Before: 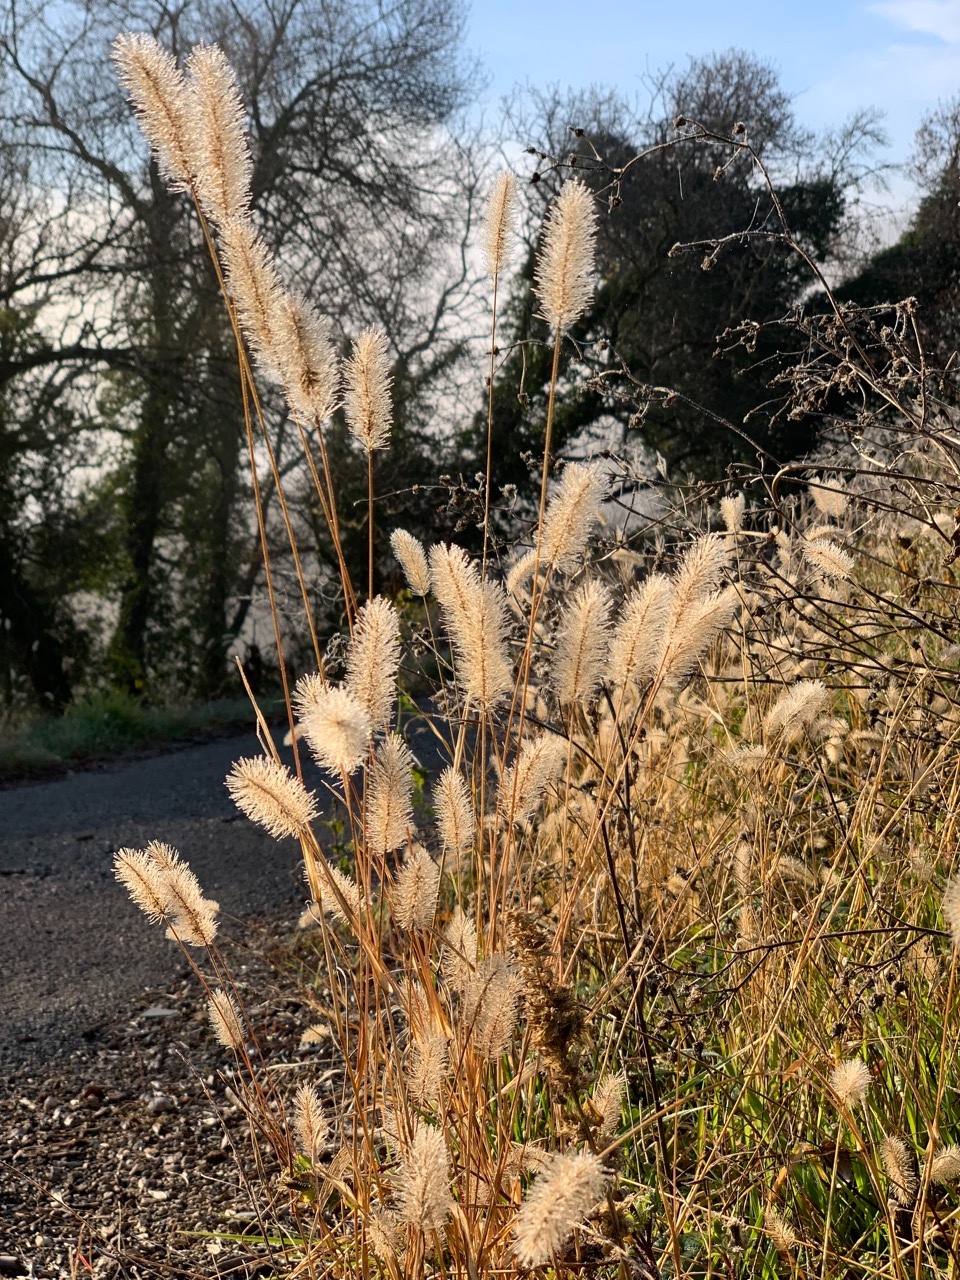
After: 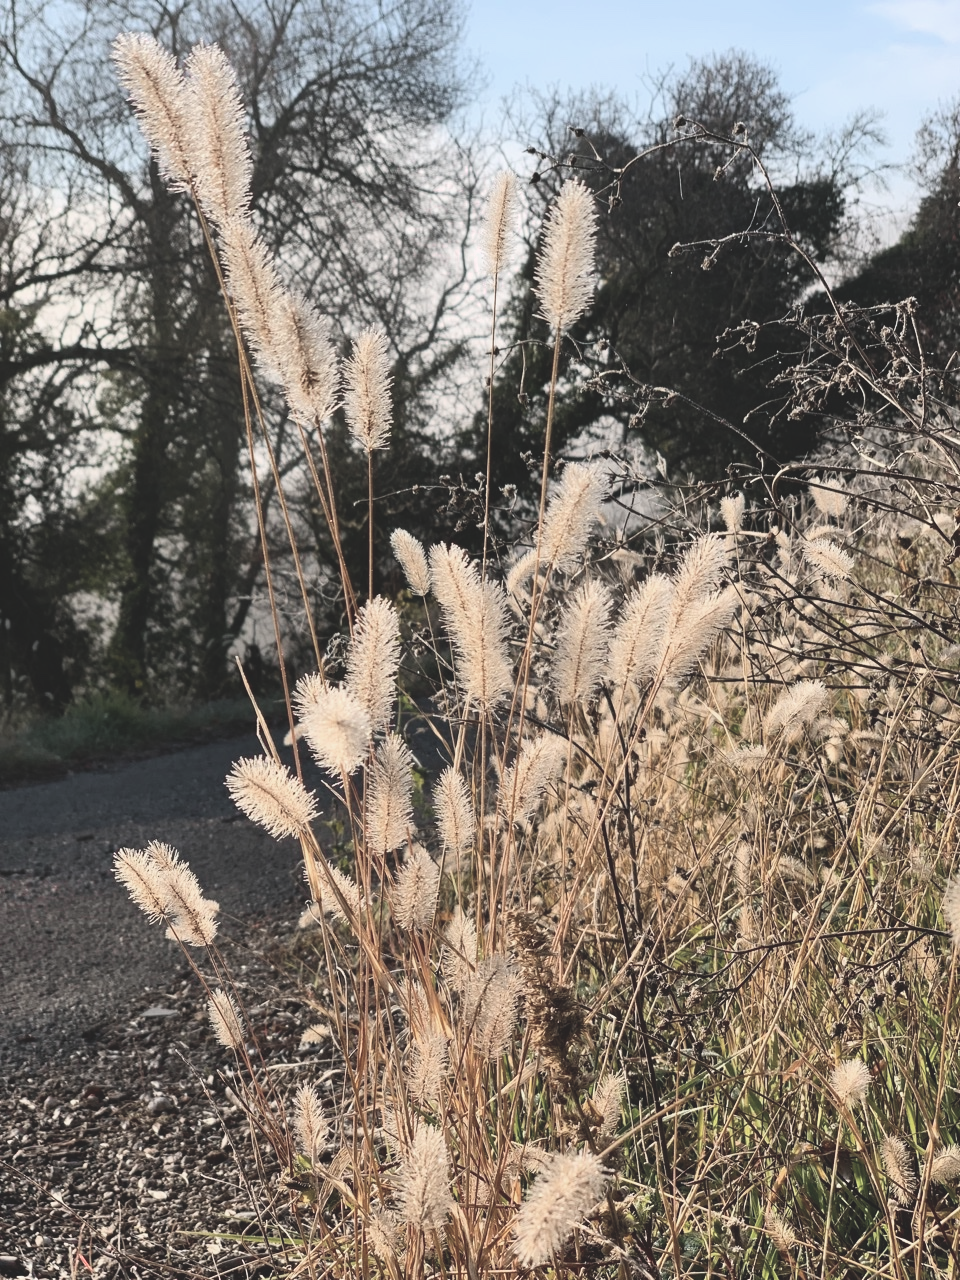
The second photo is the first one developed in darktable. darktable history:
contrast brightness saturation: contrast 0.197, brightness 0.156, saturation 0.225
exposure: black level correction -0.015, exposure -0.196 EV, compensate highlight preservation false
color zones: curves: ch0 [(0, 0.6) (0.129, 0.508) (0.193, 0.483) (0.429, 0.5) (0.571, 0.5) (0.714, 0.5) (0.857, 0.5) (1, 0.6)]; ch1 [(0, 0.481) (0.112, 0.245) (0.213, 0.223) (0.429, 0.233) (0.571, 0.231) (0.683, 0.242) (0.857, 0.296) (1, 0.481)]
